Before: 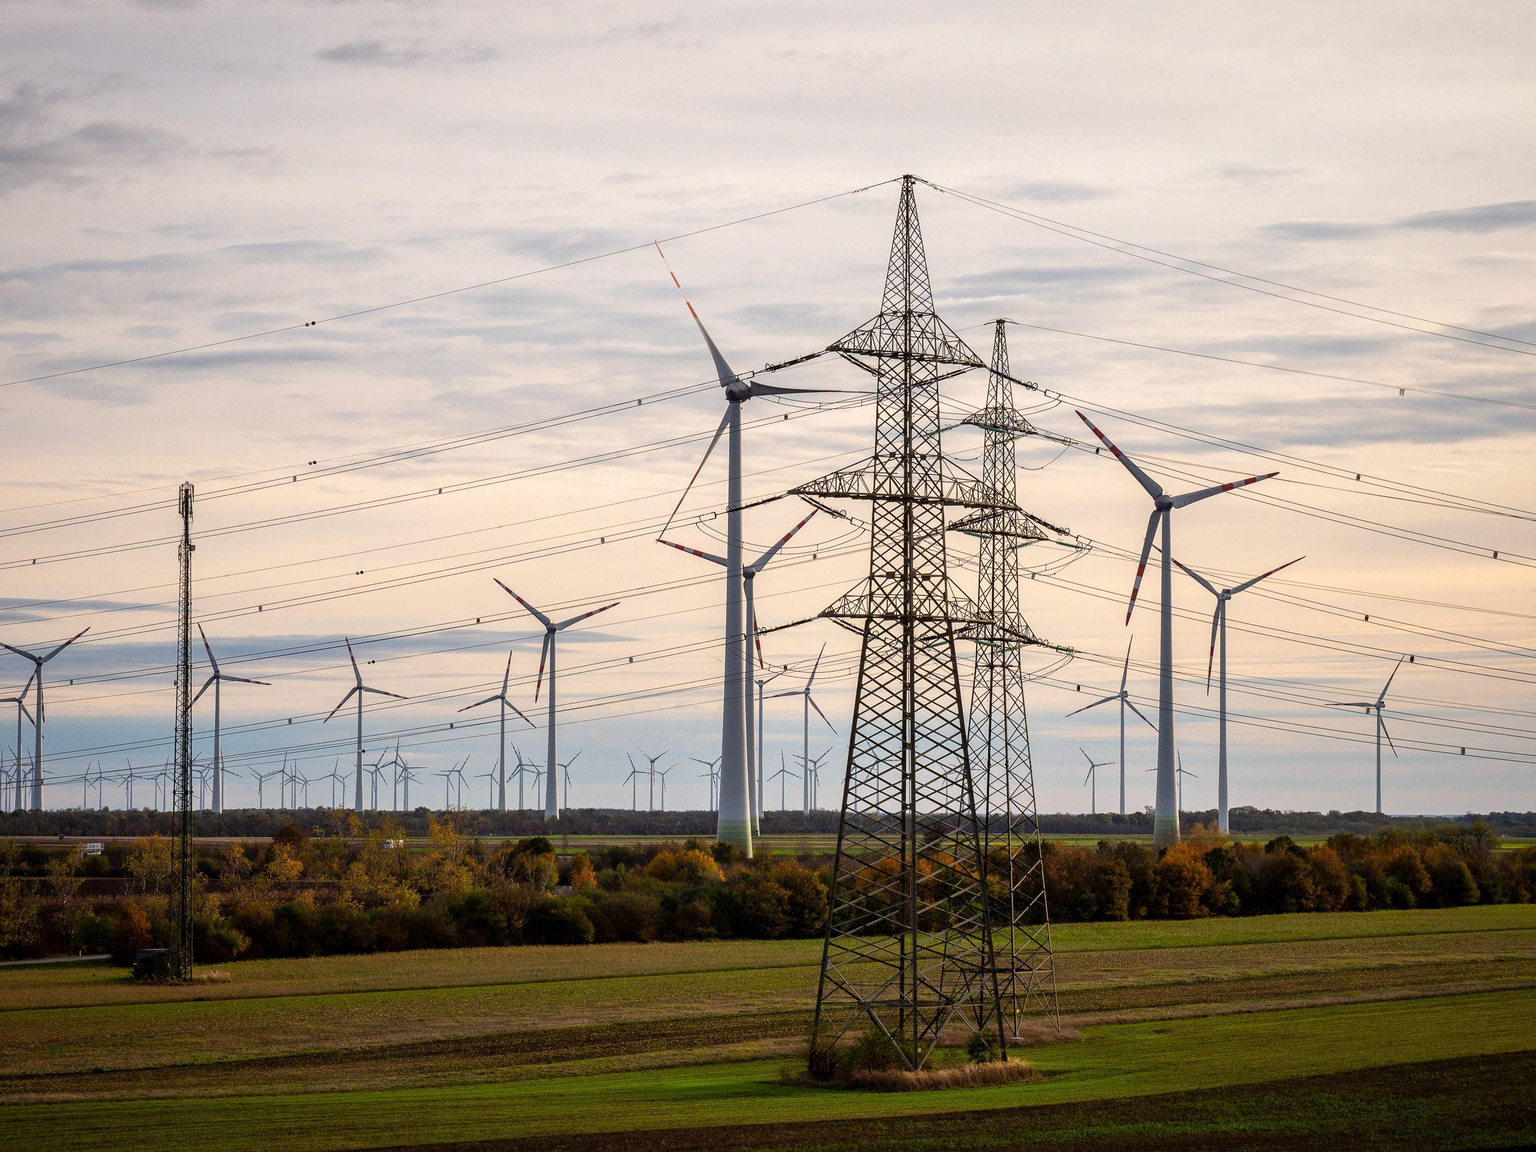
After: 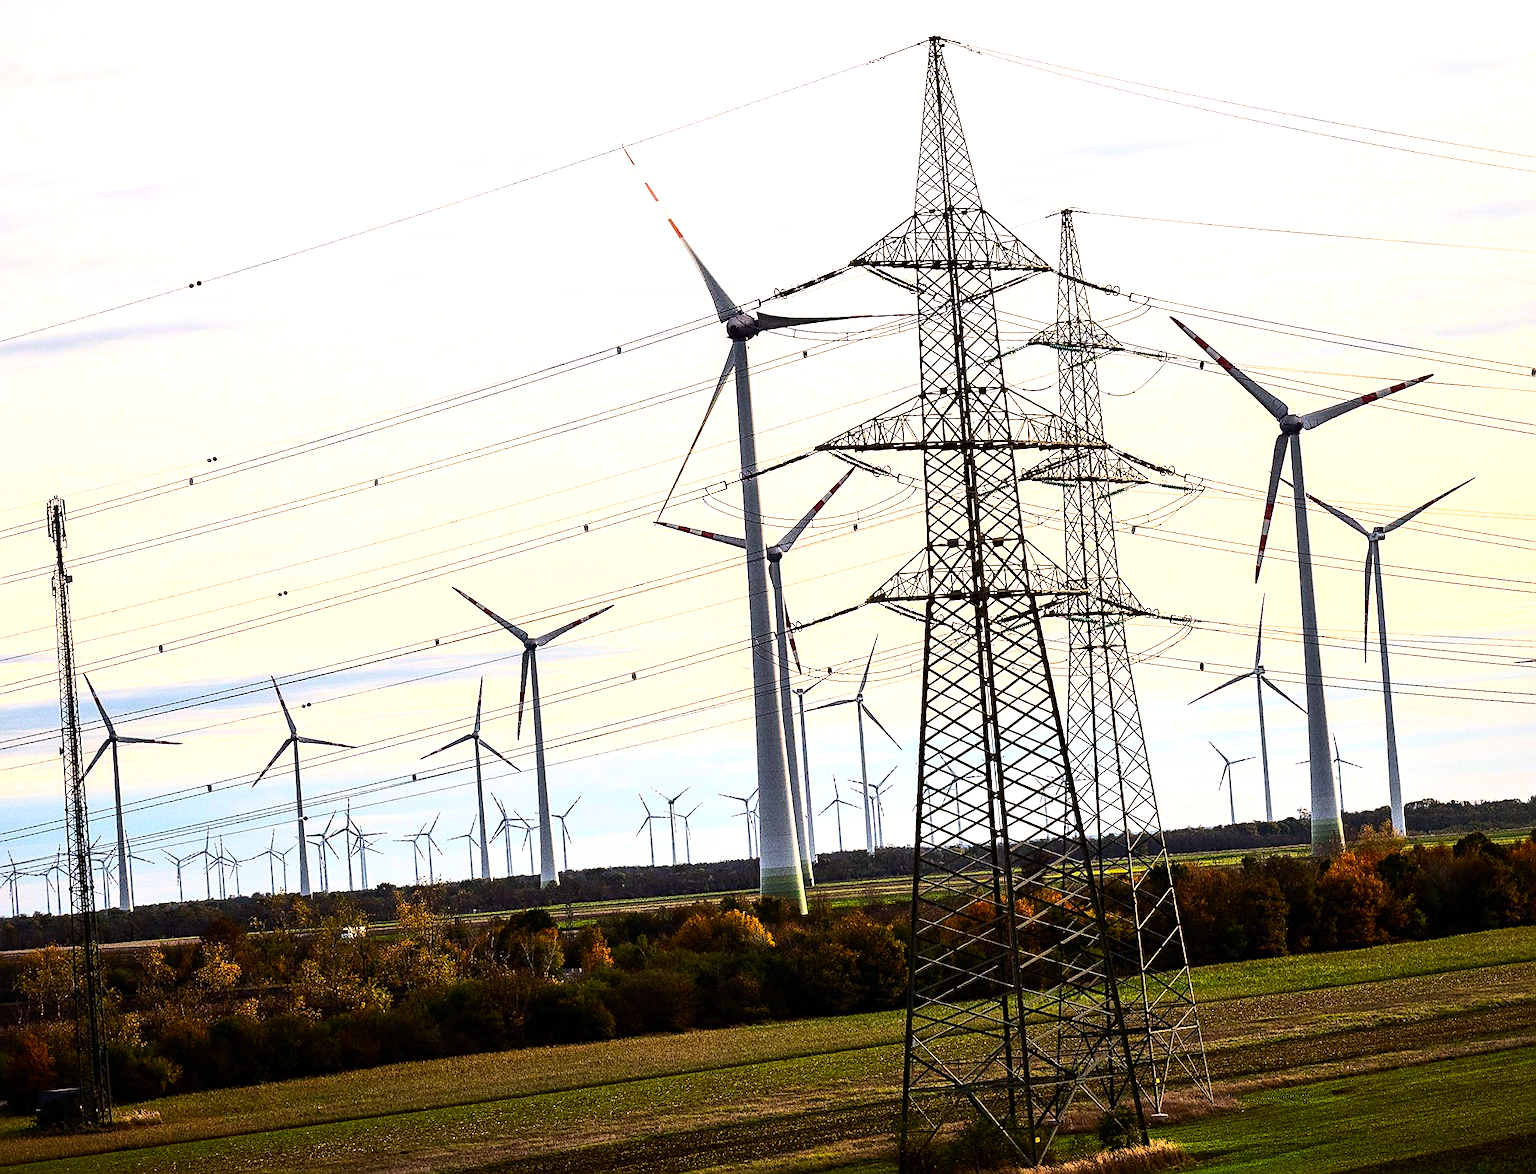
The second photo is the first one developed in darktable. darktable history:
contrast brightness saturation: contrast 0.23, brightness 0.1, saturation 0.29
crop: left 6.446%, top 8.188%, right 9.538%, bottom 3.548%
rotate and perspective: rotation -4.57°, crop left 0.054, crop right 0.944, crop top 0.087, crop bottom 0.914
tone equalizer: -8 EV -1.08 EV, -7 EV -1.01 EV, -6 EV -0.867 EV, -5 EV -0.578 EV, -3 EV 0.578 EV, -2 EV 0.867 EV, -1 EV 1.01 EV, +0 EV 1.08 EV, edges refinement/feathering 500, mask exposure compensation -1.57 EV, preserve details no
sharpen: on, module defaults
